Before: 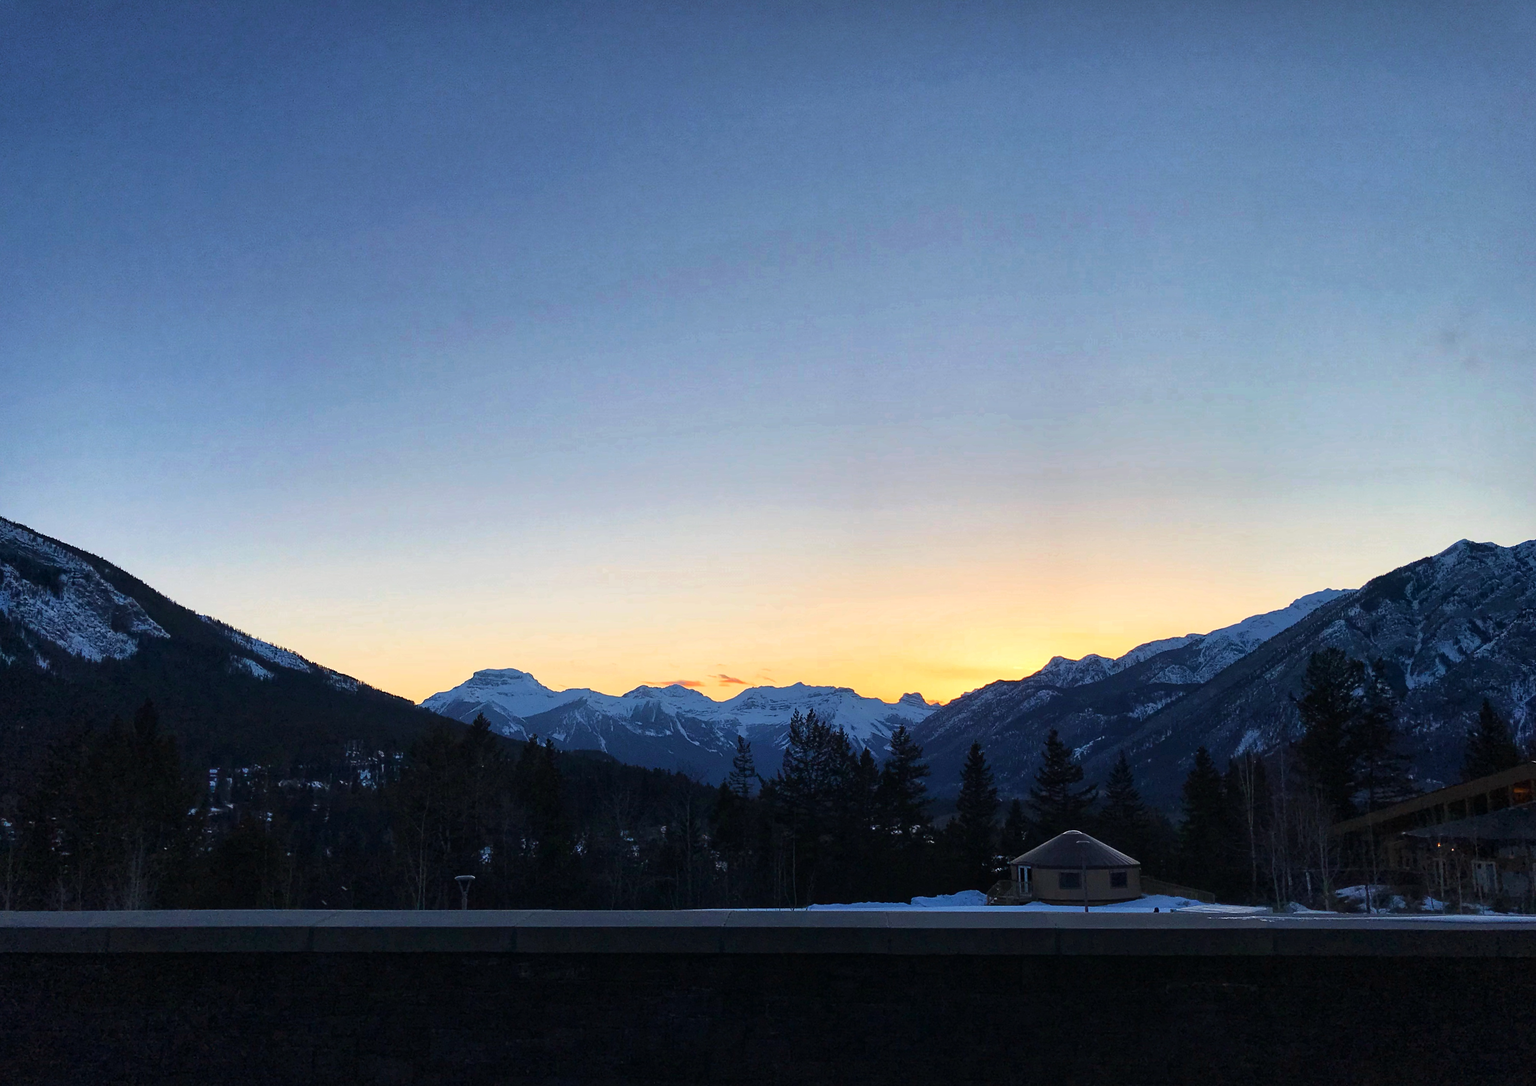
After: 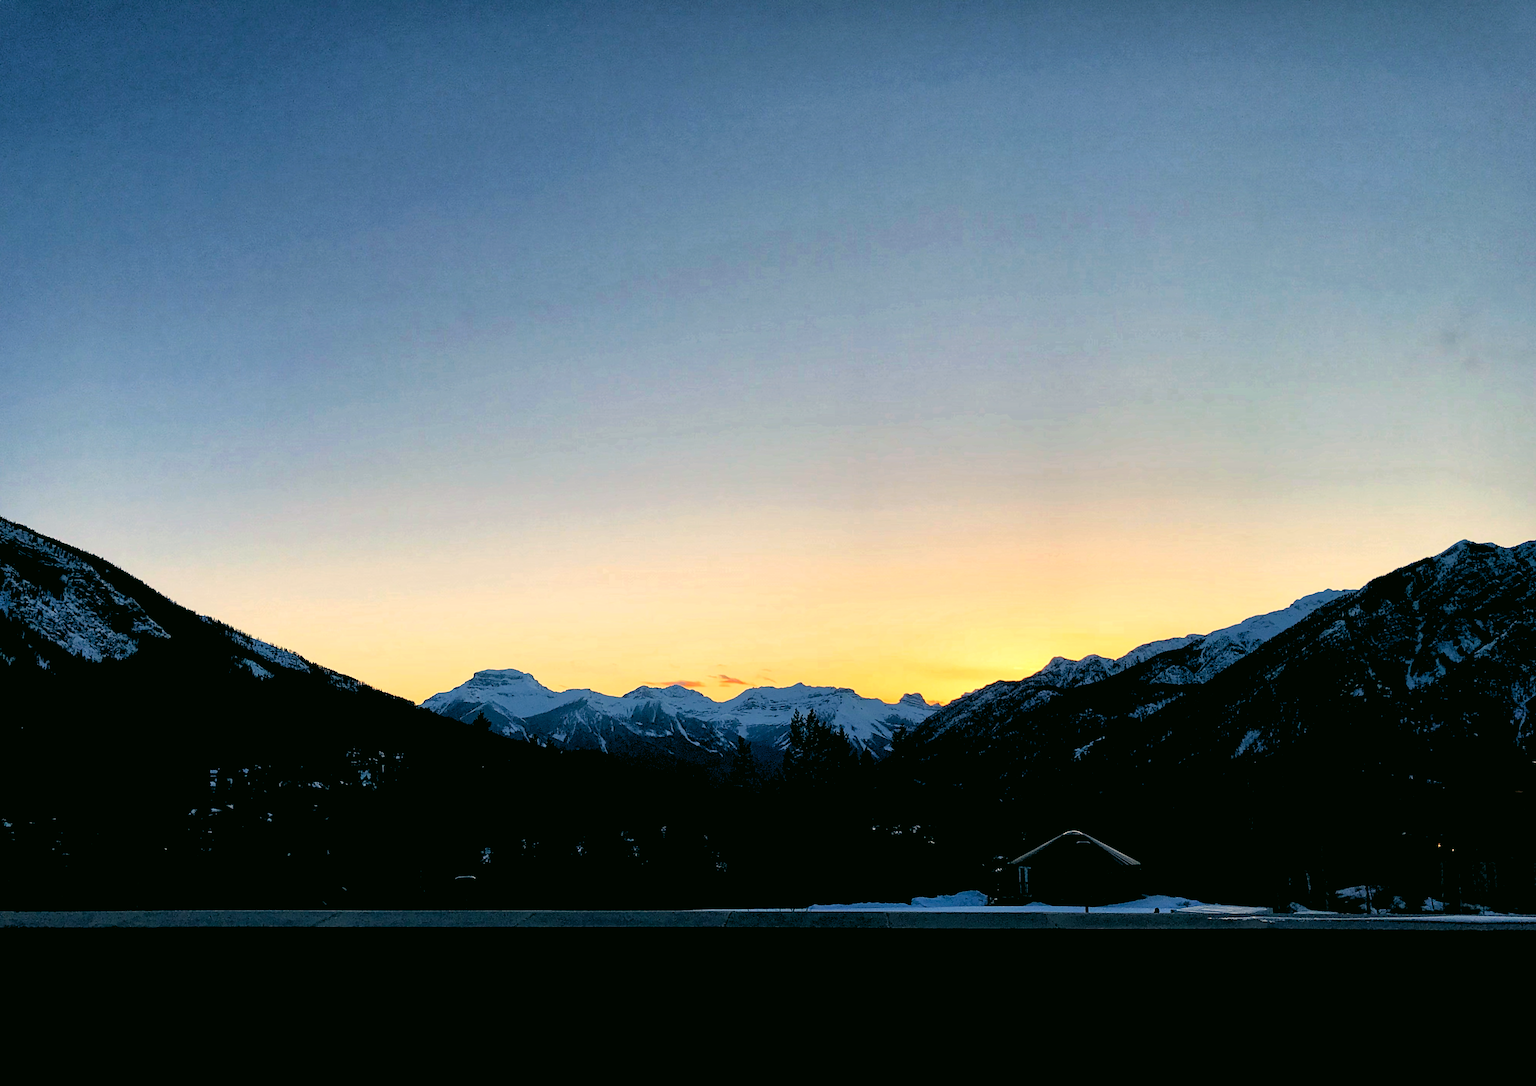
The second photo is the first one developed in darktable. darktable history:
color correction: highlights a* -0.482, highlights b* 9.48, shadows a* -9.48, shadows b* 0.803
color balance rgb: shadows lift › hue 87.51°, highlights gain › chroma 3.21%, highlights gain › hue 55.1°, global offset › chroma 0.15%, global offset › hue 253.66°, linear chroma grading › global chroma 0.5%
rgb levels: levels [[0.029, 0.461, 0.922], [0, 0.5, 1], [0, 0.5, 1]]
